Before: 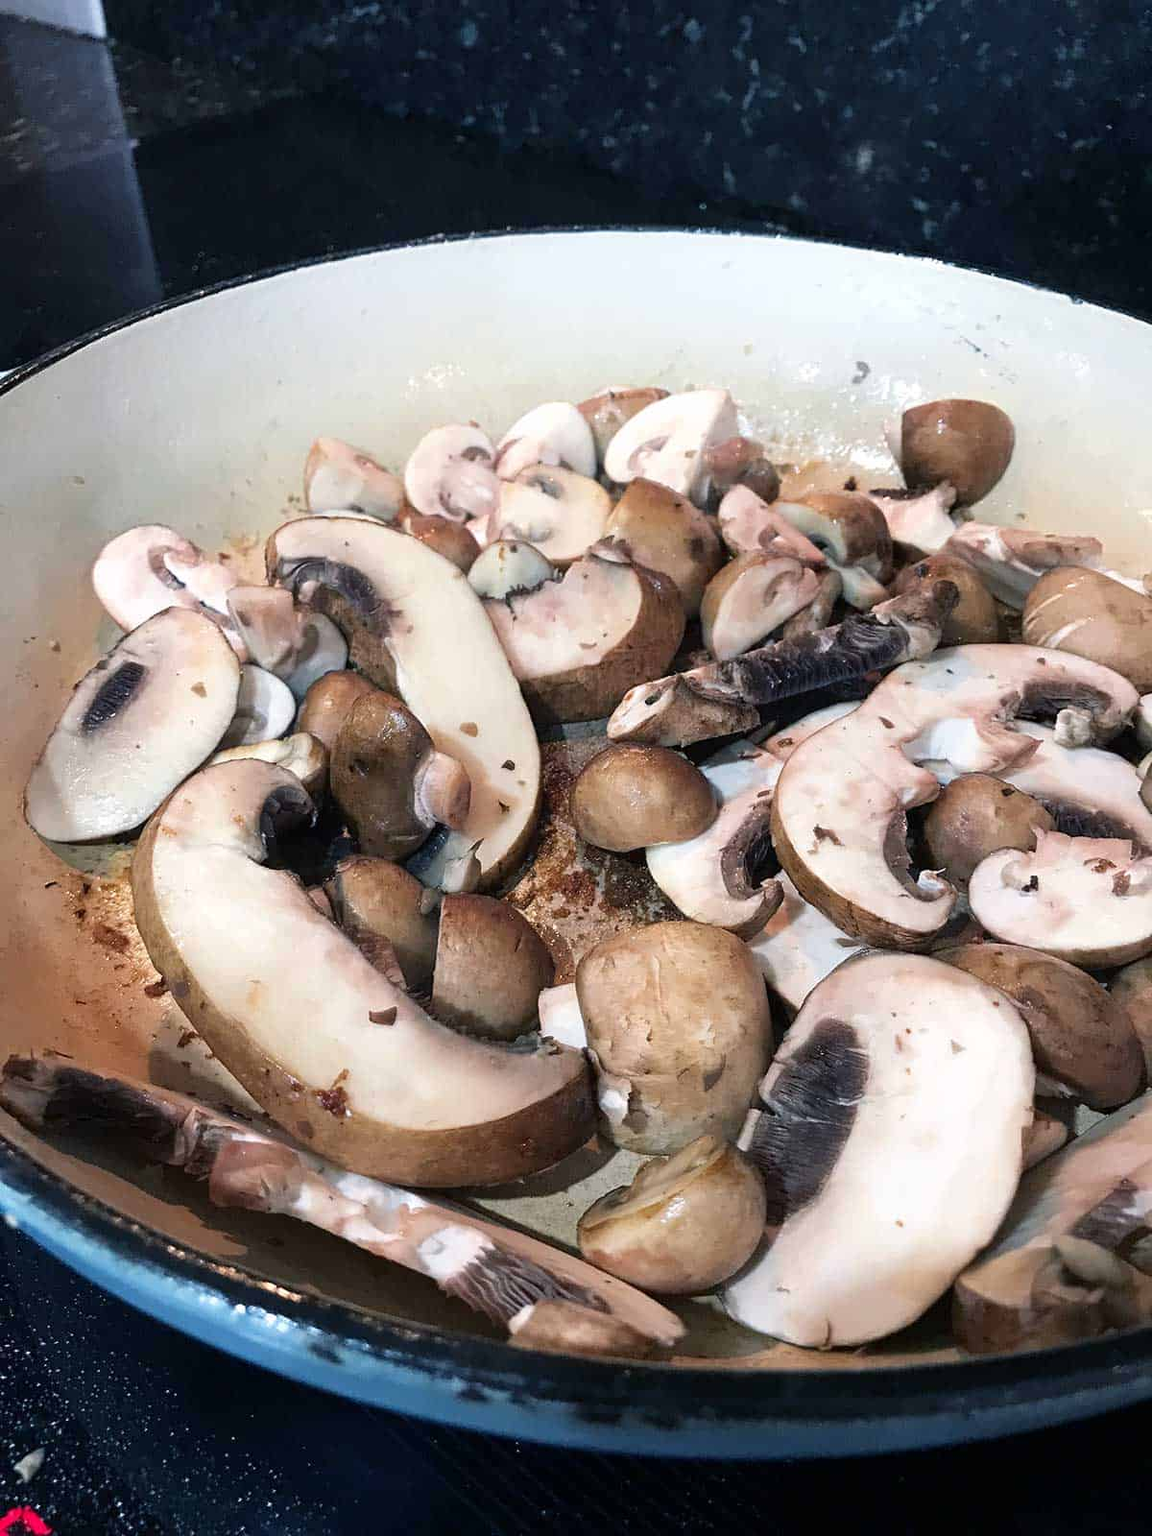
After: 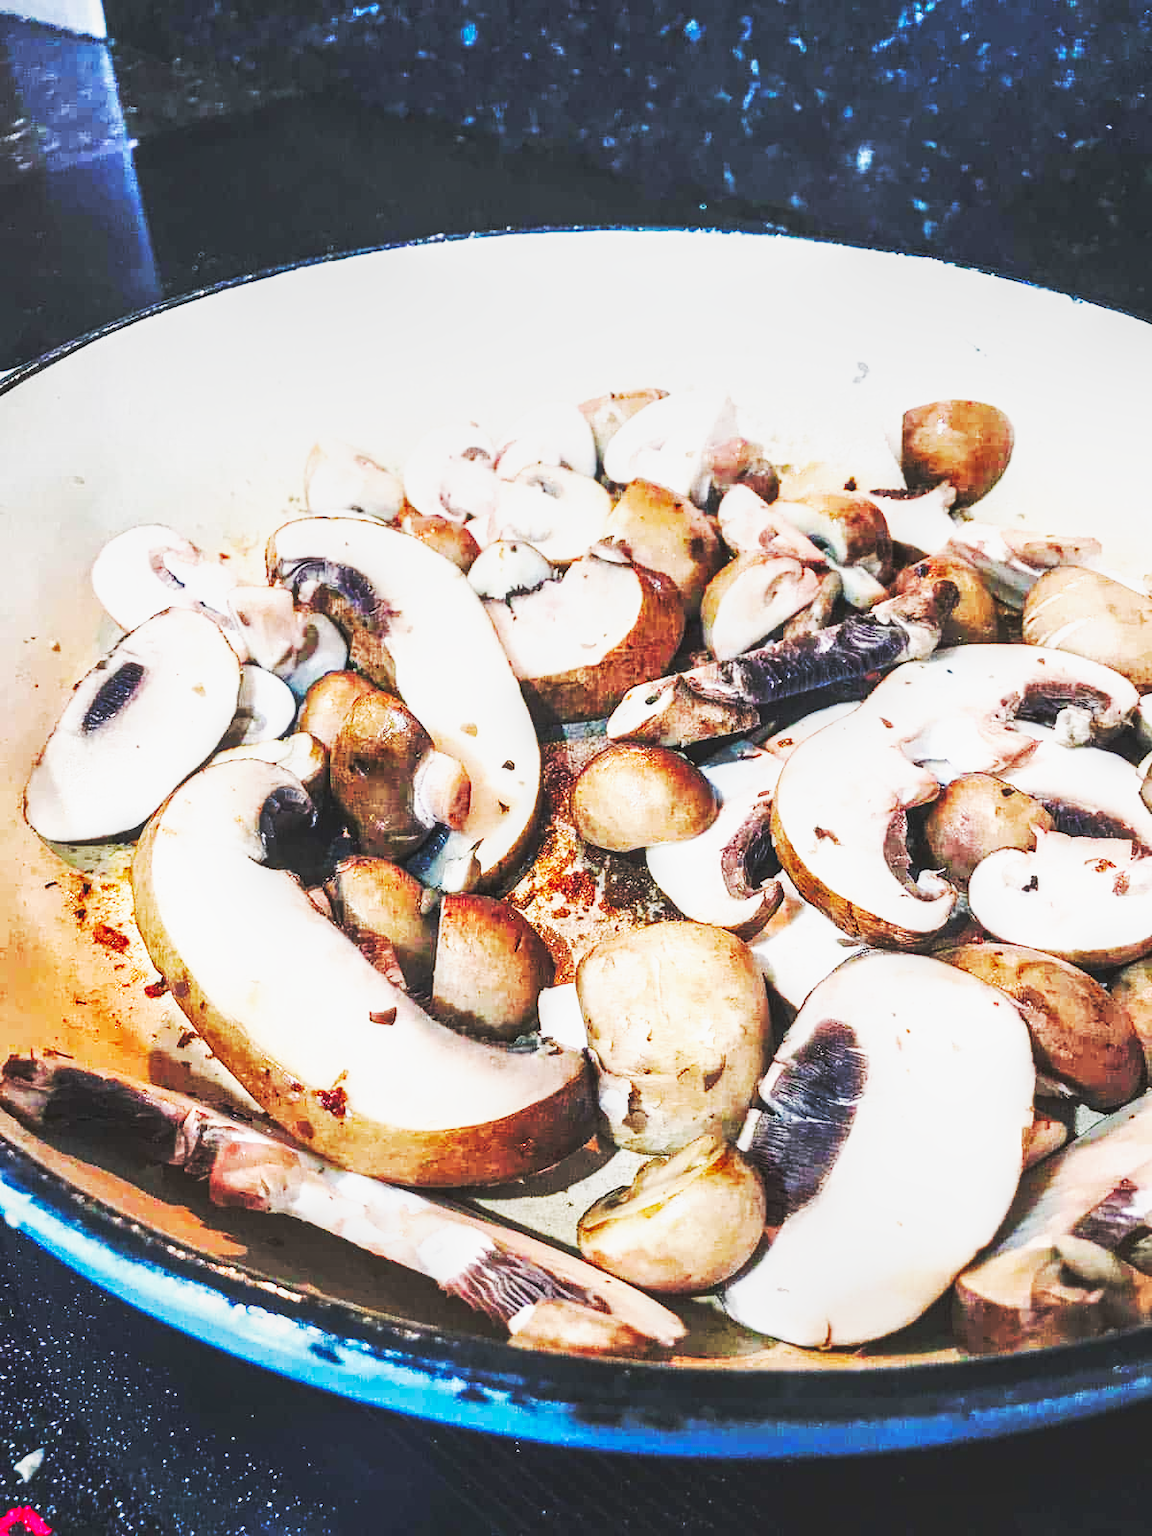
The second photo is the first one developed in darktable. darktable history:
base curve: curves: ch0 [(0, 0.015) (0.085, 0.116) (0.134, 0.298) (0.19, 0.545) (0.296, 0.764) (0.599, 0.982) (1, 1)], preserve colors none
tone equalizer: -8 EV 1 EV, -7 EV 1 EV, -6 EV 1 EV, -5 EV 1 EV, -4 EV 1 EV, -3 EV 0.75 EV, -2 EV 0.5 EV, -1 EV 0.25 EV
vibrance: on, module defaults
local contrast: highlights 25%, detail 130%
